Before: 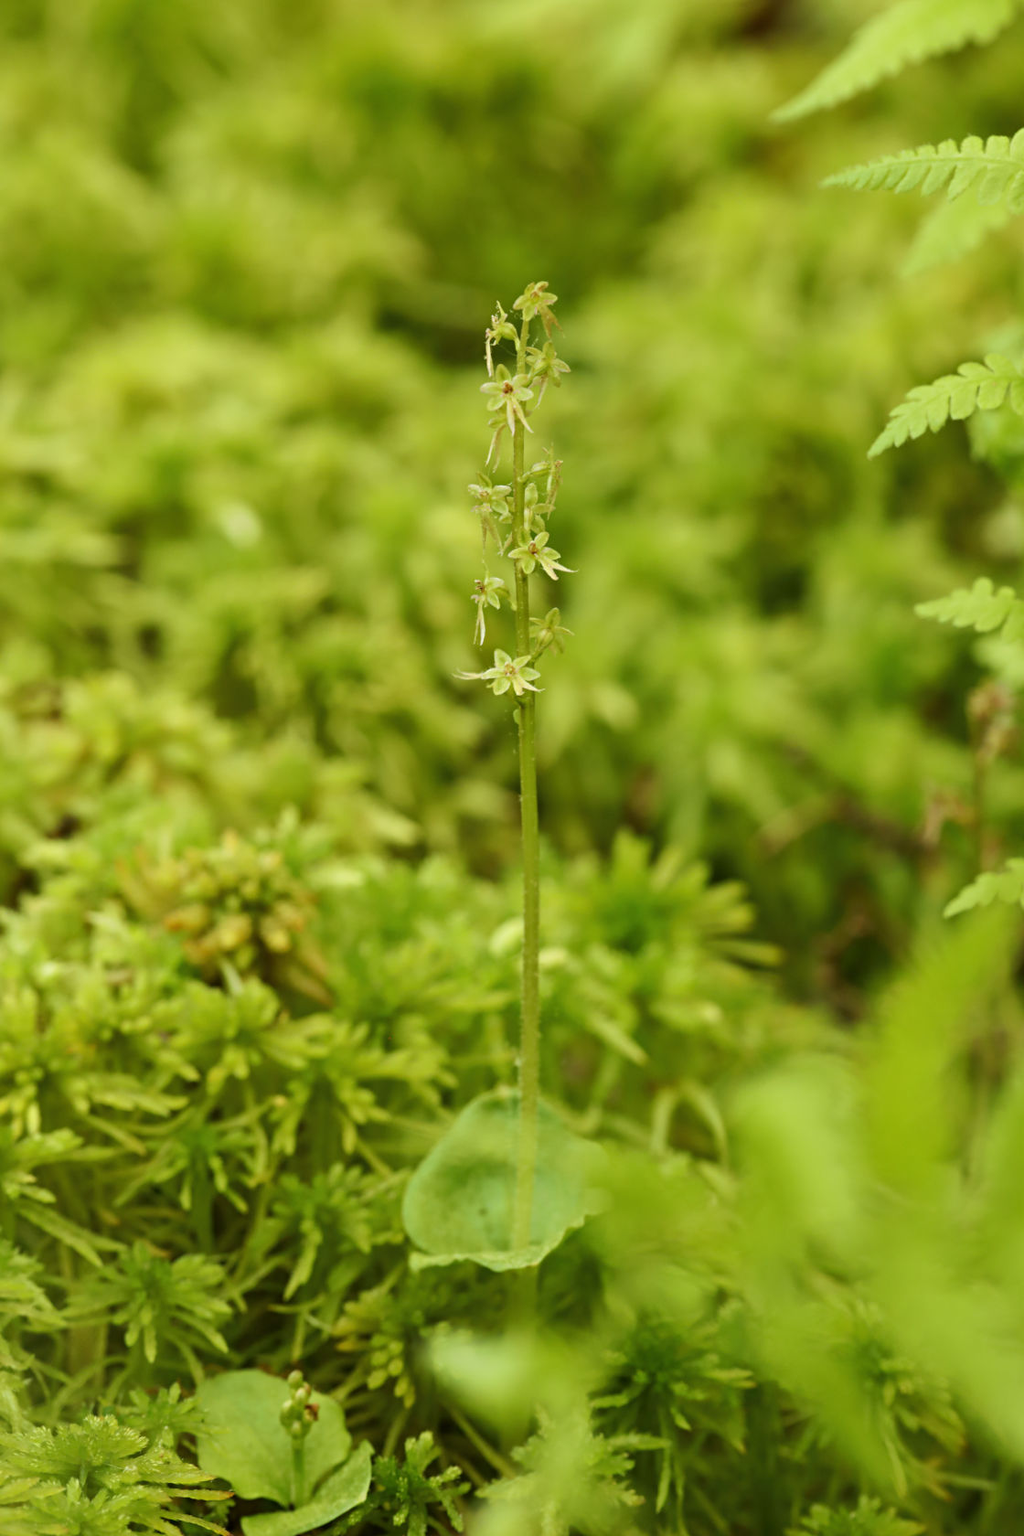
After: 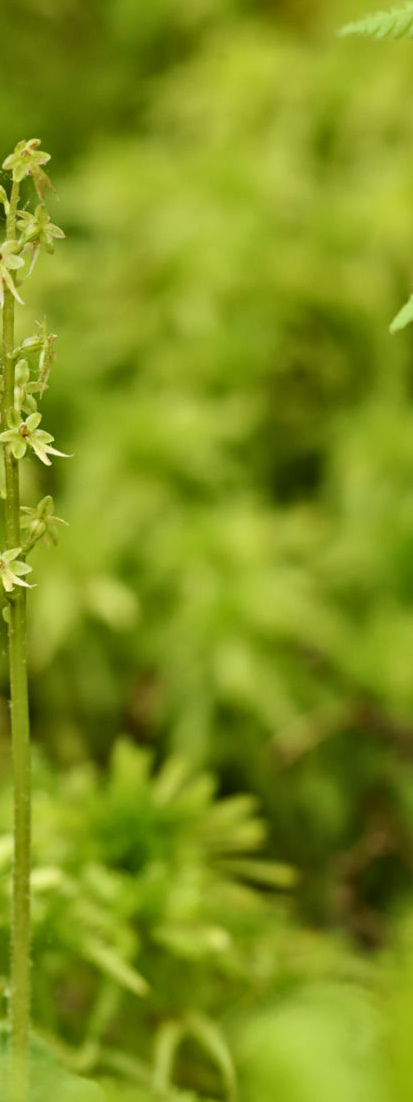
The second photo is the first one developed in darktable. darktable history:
local contrast: mode bilateral grid, contrast 30, coarseness 25, midtone range 0.2
crop and rotate: left 49.936%, top 10.094%, right 13.136%, bottom 24.256%
